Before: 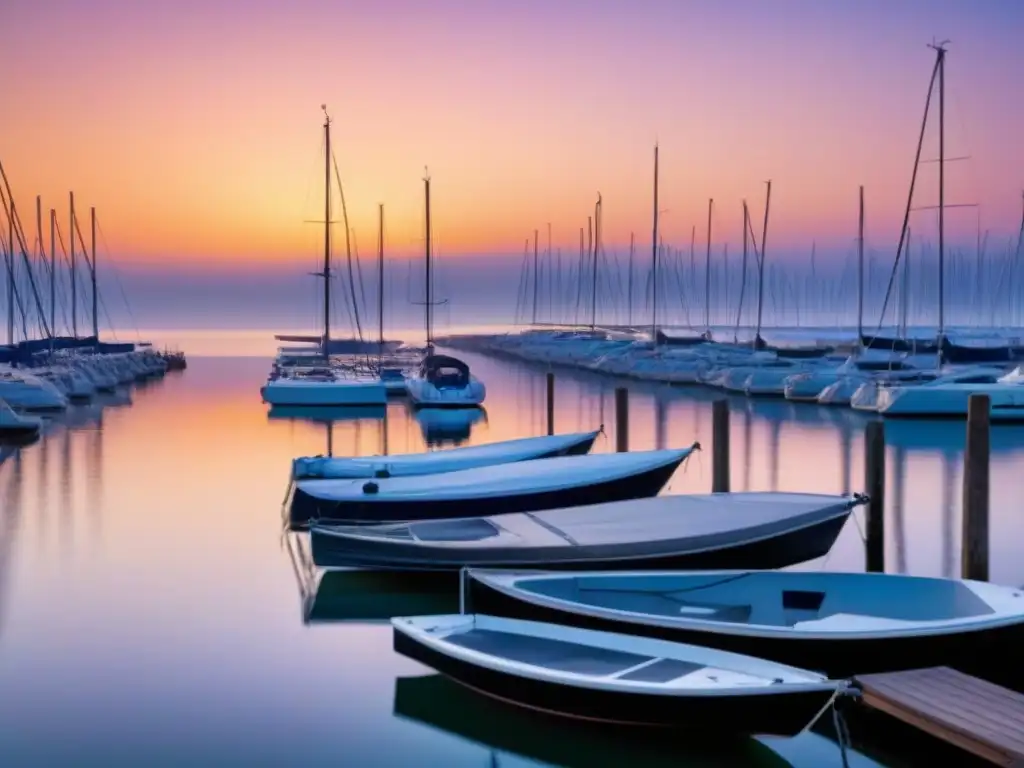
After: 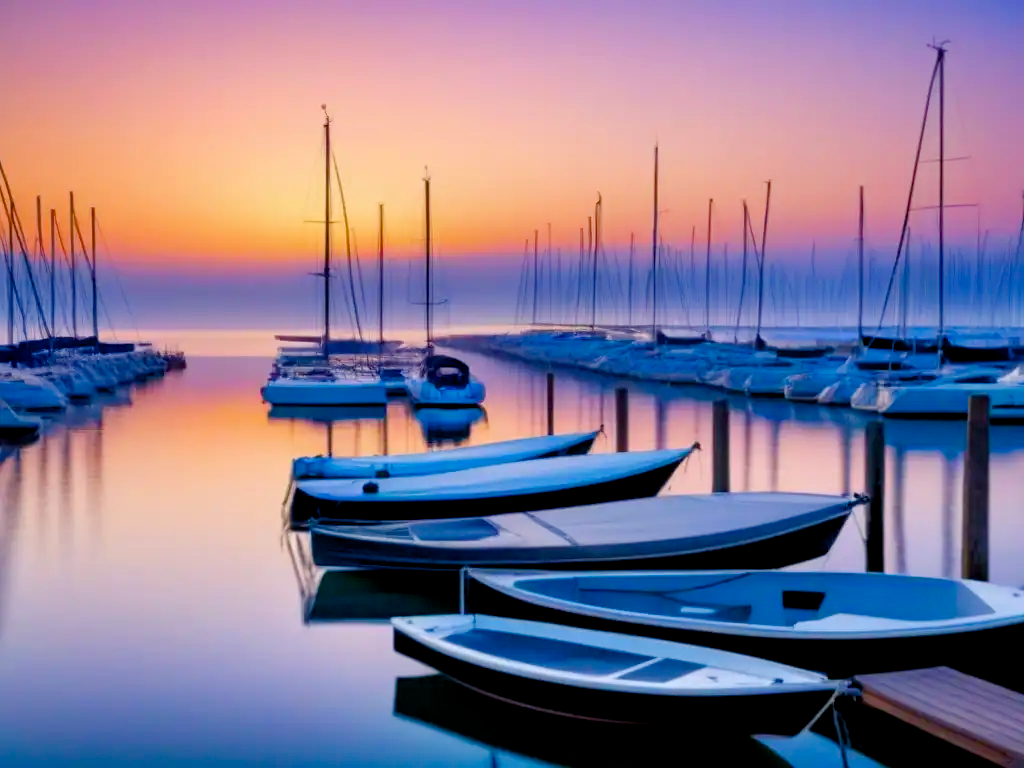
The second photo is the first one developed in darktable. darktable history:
white balance: red 0.983, blue 1.036
exposure: compensate highlight preservation false
color balance rgb: shadows lift › chroma 1%, shadows lift › hue 240.84°, highlights gain › chroma 2%, highlights gain › hue 73.2°, global offset › luminance -0.5%, perceptual saturation grading › global saturation 20%, perceptual saturation grading › highlights -25%, perceptual saturation grading › shadows 50%, global vibrance 25.26%
